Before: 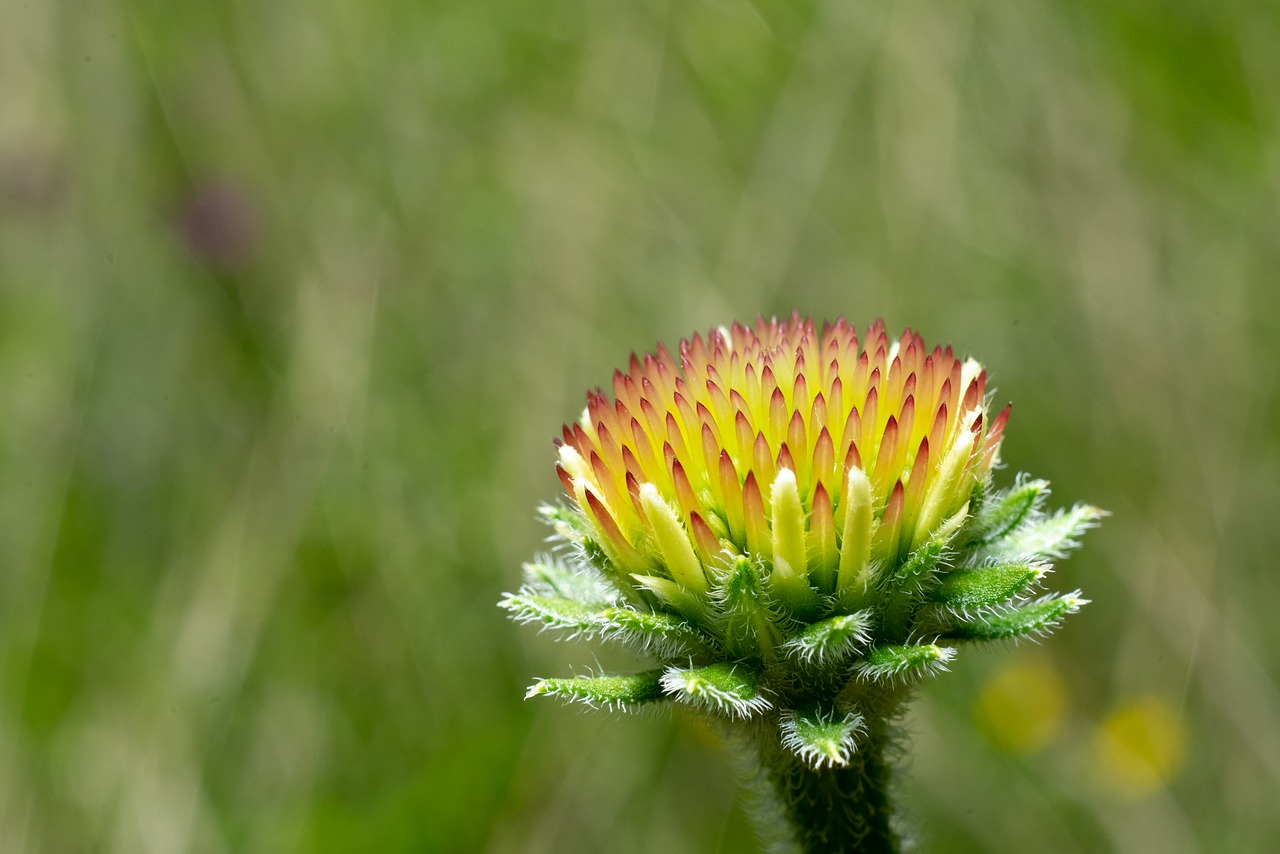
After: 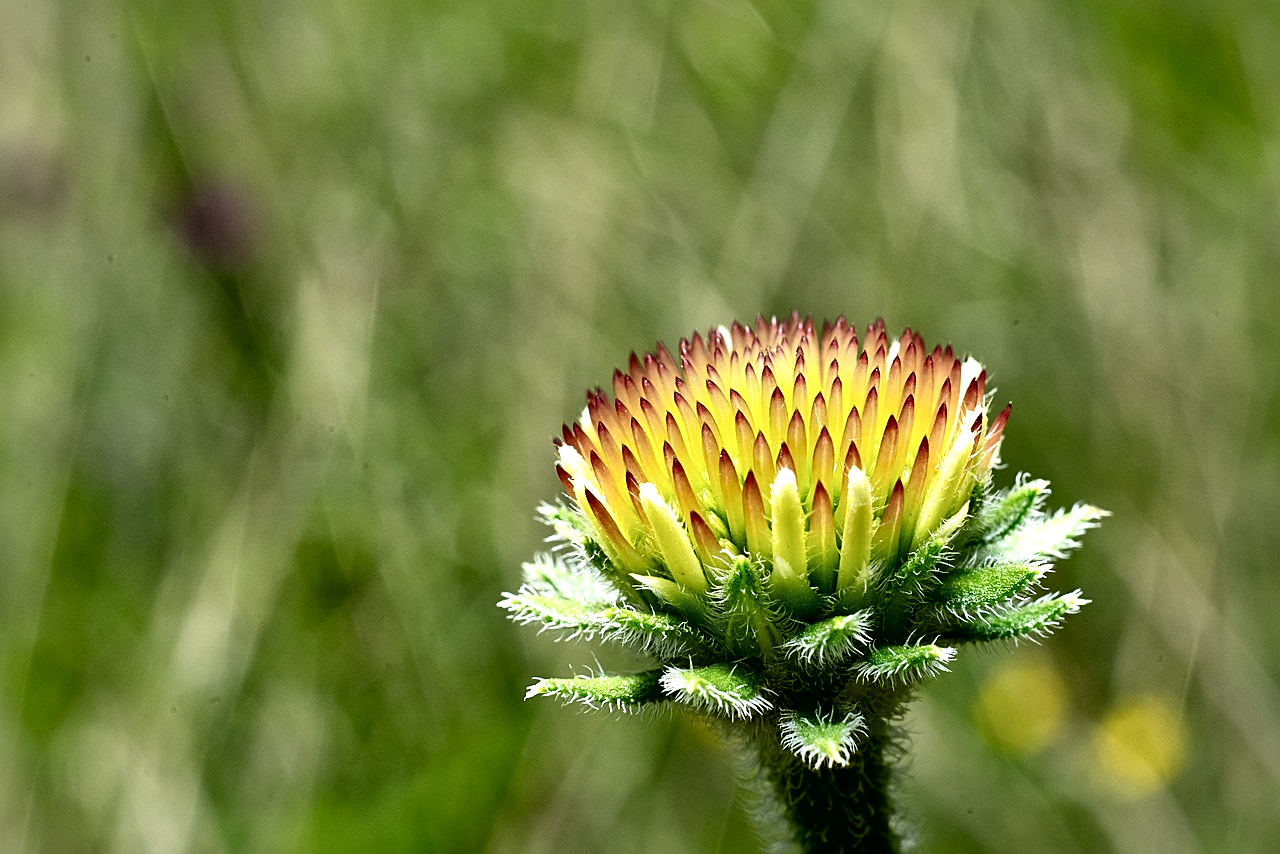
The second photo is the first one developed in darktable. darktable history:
local contrast: mode bilateral grid, contrast 44, coarseness 69, detail 214%, midtone range 0.2
sharpen: on, module defaults
